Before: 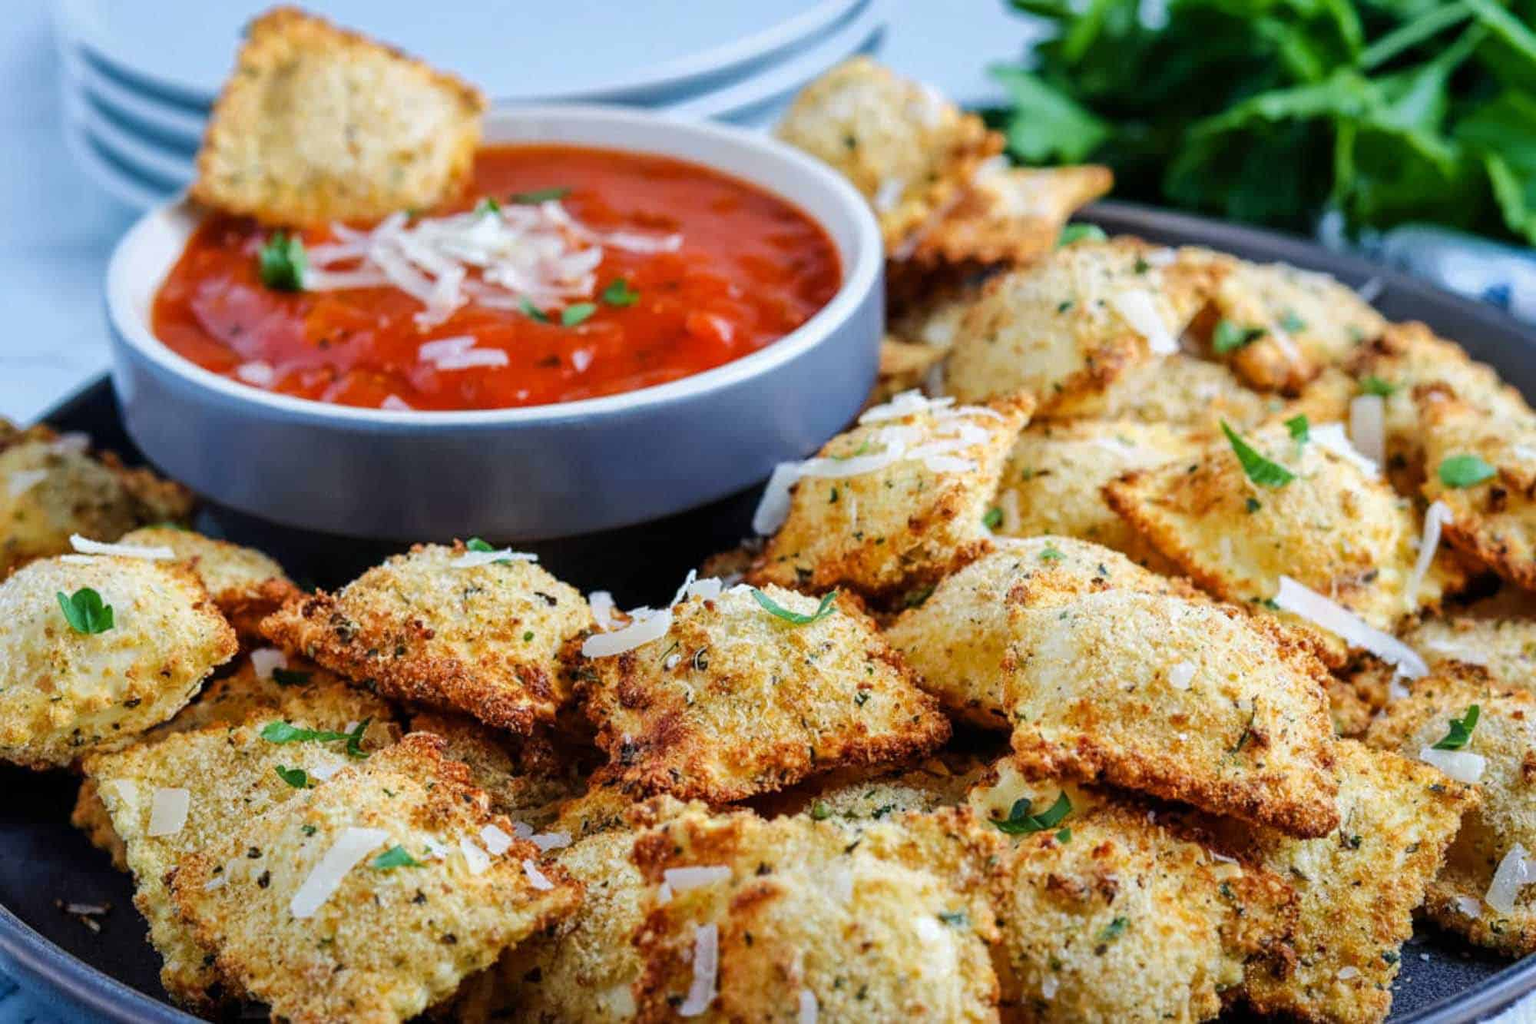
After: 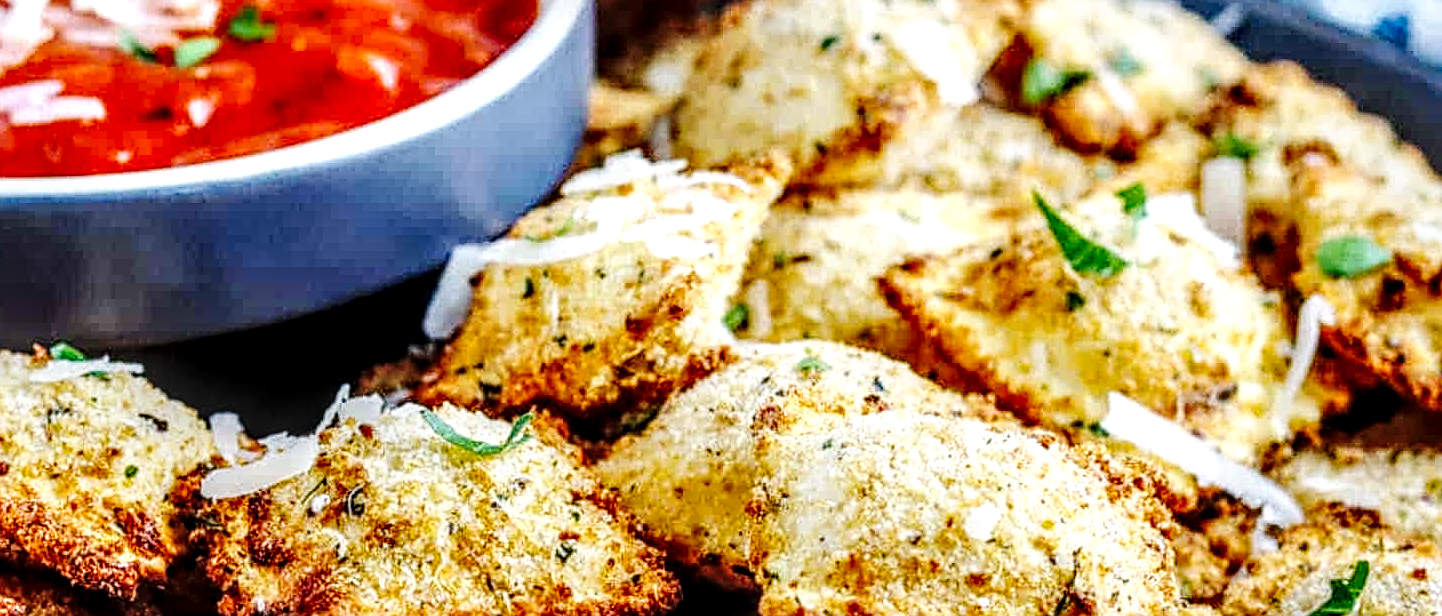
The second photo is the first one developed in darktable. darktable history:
local contrast: highlights 3%, shadows 5%, detail 182%
sharpen: on, module defaults
crop and rotate: left 27.898%, top 26.846%, bottom 26.903%
base curve: curves: ch0 [(0, 0) (0.036, 0.025) (0.121, 0.166) (0.206, 0.329) (0.605, 0.79) (1, 1)], preserve colors none
